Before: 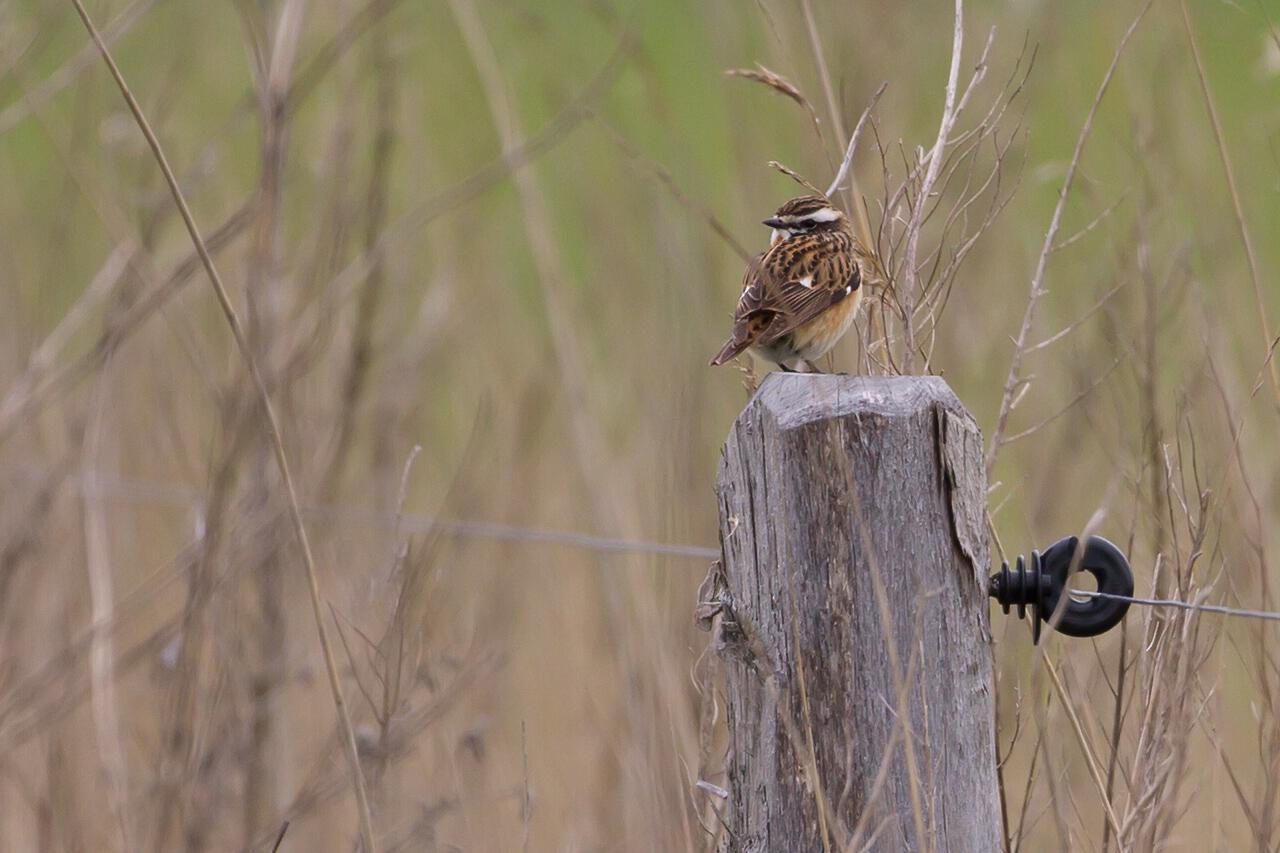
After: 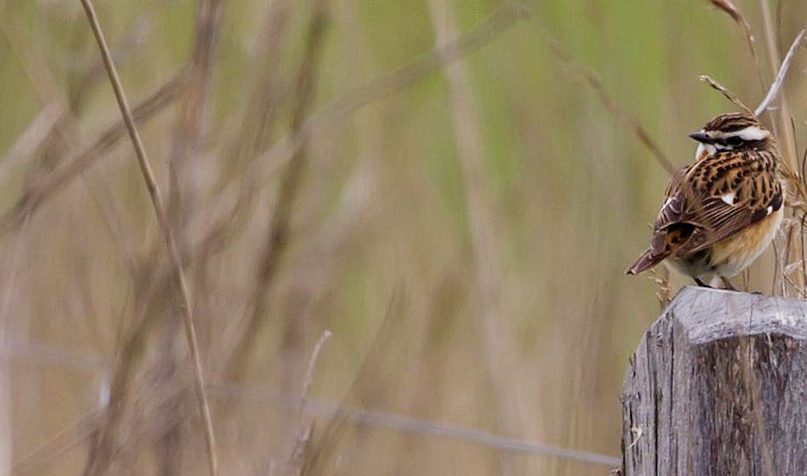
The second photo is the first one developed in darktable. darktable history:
filmic rgb: black relative exposure -8.08 EV, white relative exposure 3 EV, hardness 5.4, contrast 1.267, preserve chrominance no, color science v4 (2020), contrast in shadows soft
tone equalizer: edges refinement/feathering 500, mask exposure compensation -1.57 EV, preserve details no
crop and rotate: angle -4.55°, left 1.993%, top 7.006%, right 27.579%, bottom 30.624%
